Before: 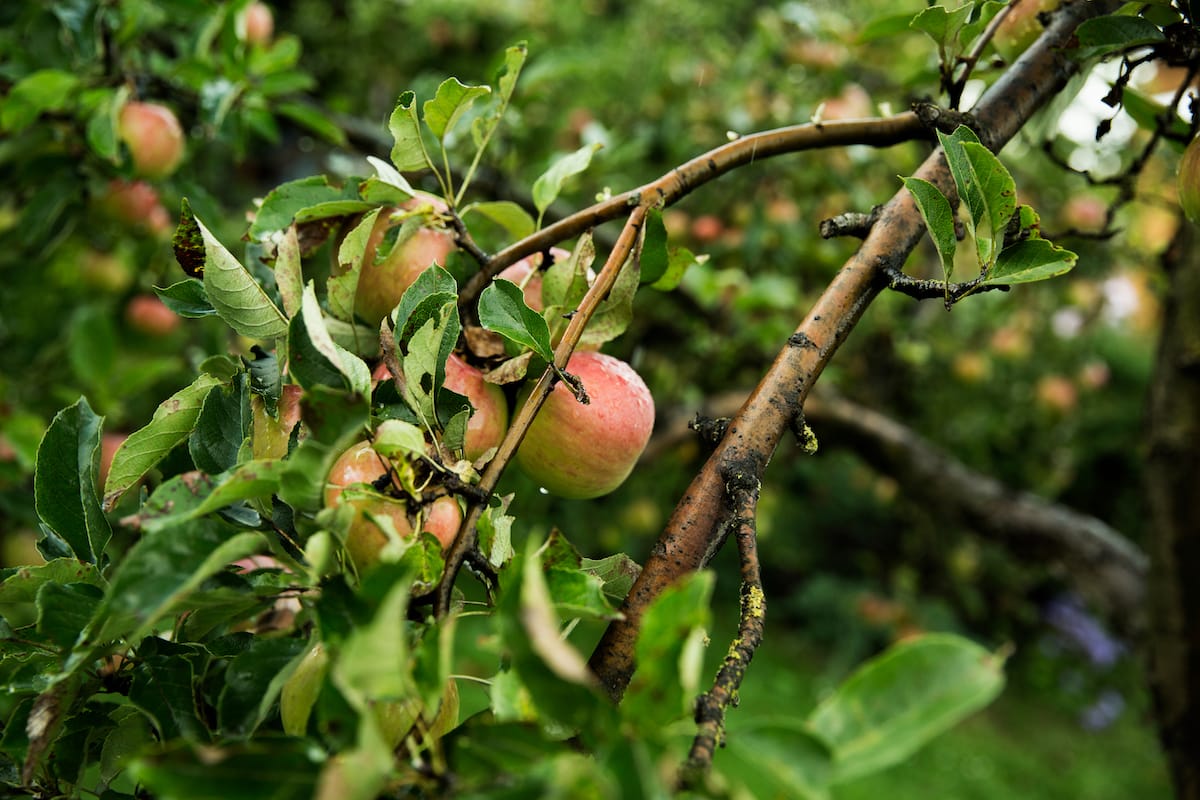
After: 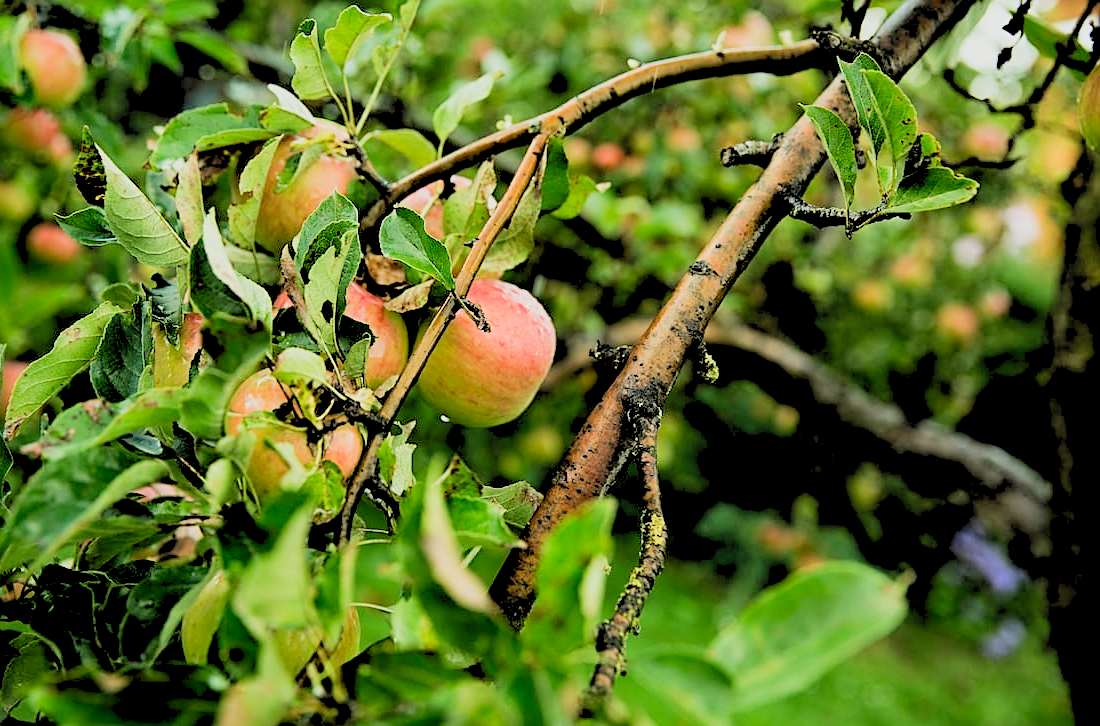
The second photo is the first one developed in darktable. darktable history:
crop and rotate: left 8.262%, top 9.226%
sharpen: on, module defaults
levels: levels [0.072, 0.414, 0.976]
filmic rgb: black relative exposure -7.65 EV, white relative exposure 4.56 EV, hardness 3.61
